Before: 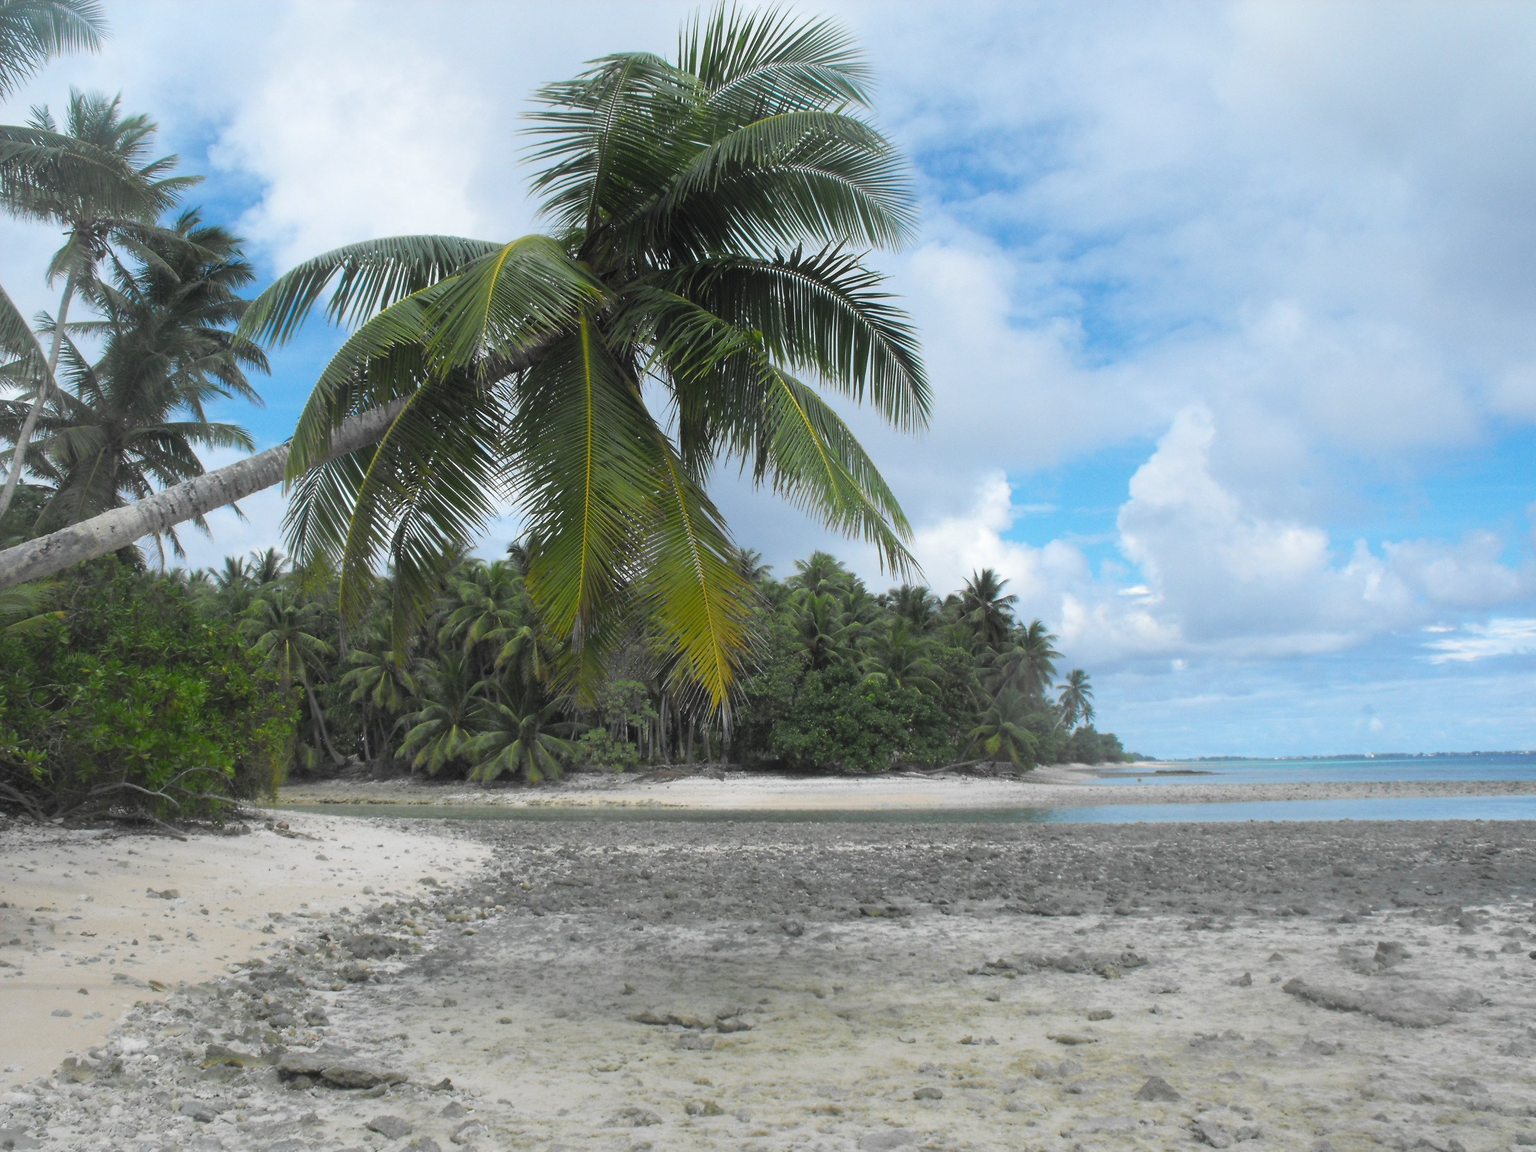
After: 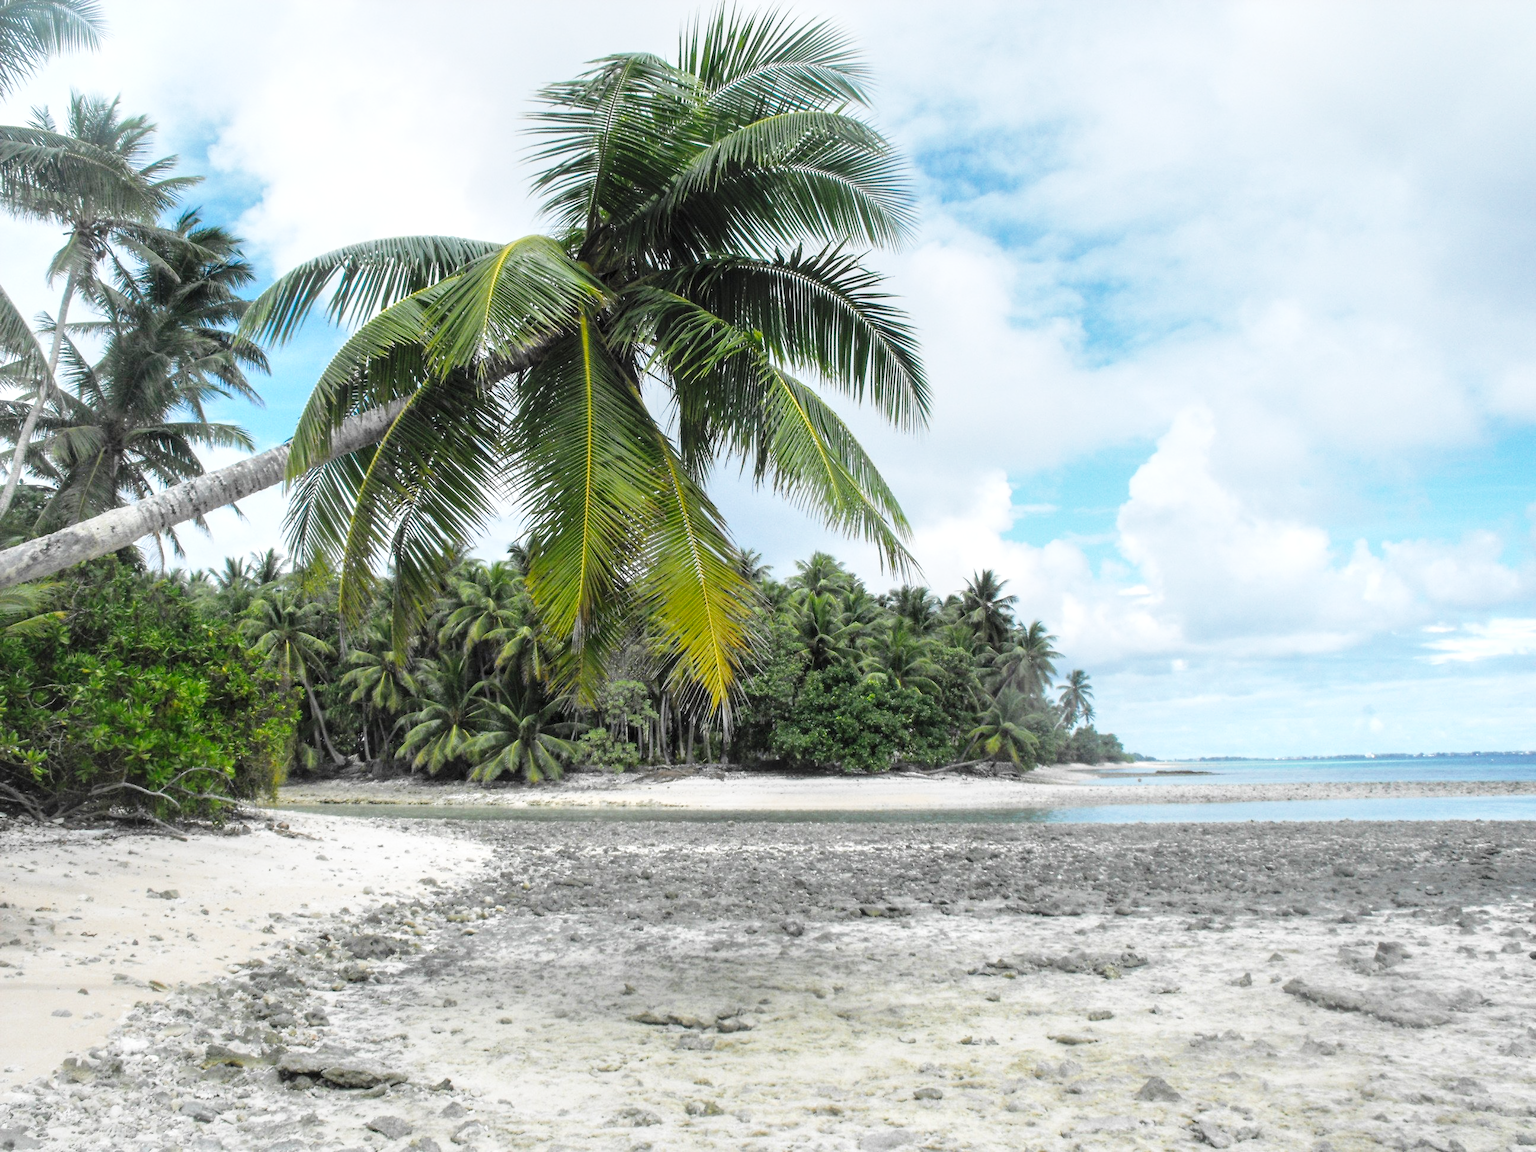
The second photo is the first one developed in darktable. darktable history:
contrast equalizer: octaves 7, y [[0.5, 0.5, 0.472, 0.5, 0.5, 0.5], [0.5 ×6], [0.5 ×6], [0 ×6], [0 ×6]], mix 0.162
local contrast: highlights 62%, detail 143%, midtone range 0.43
base curve: curves: ch0 [(0, 0) (0.028, 0.03) (0.121, 0.232) (0.46, 0.748) (0.859, 0.968) (1, 1)], preserve colors none
